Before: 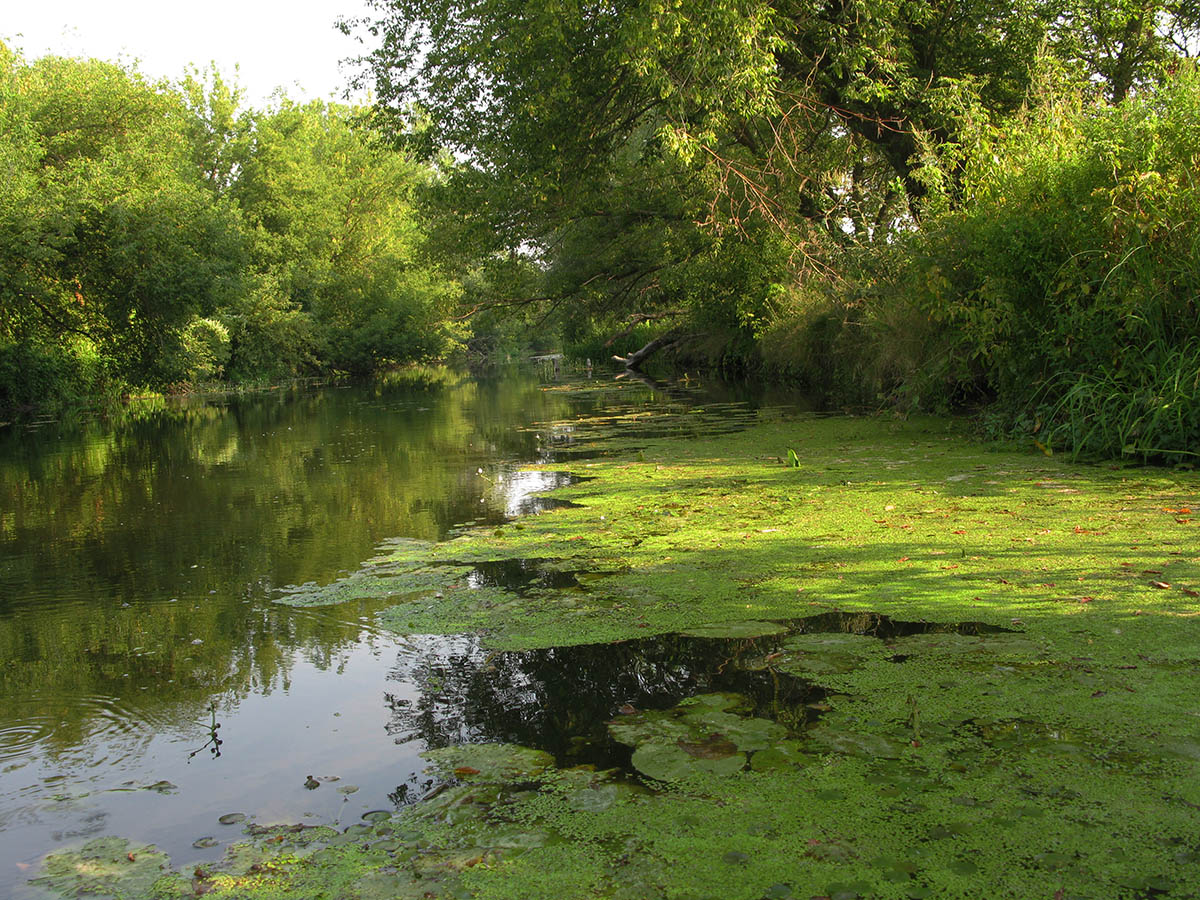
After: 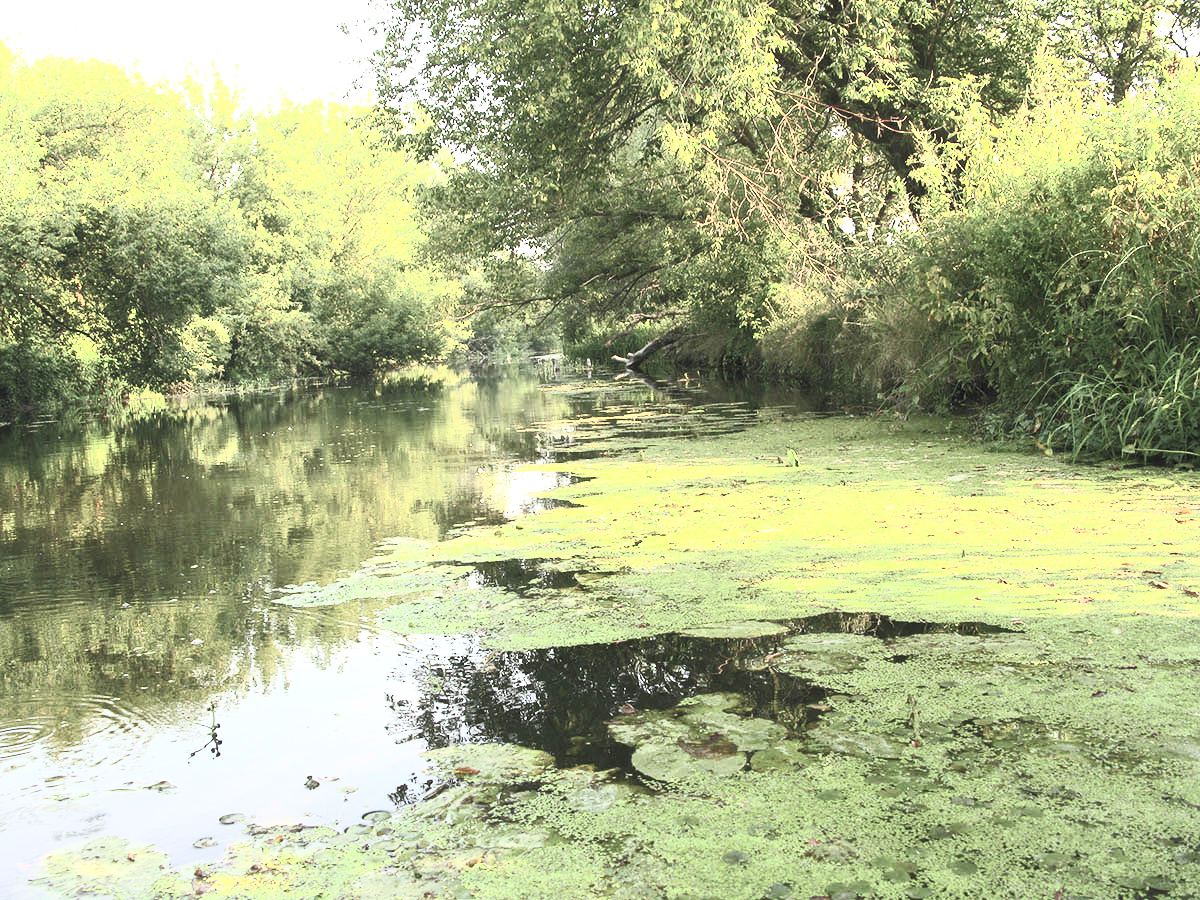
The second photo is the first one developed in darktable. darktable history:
exposure: exposure 0.946 EV, compensate highlight preservation false
contrast brightness saturation: contrast 0.568, brightness 0.573, saturation -0.349
levels: levels [0, 0.478, 1]
